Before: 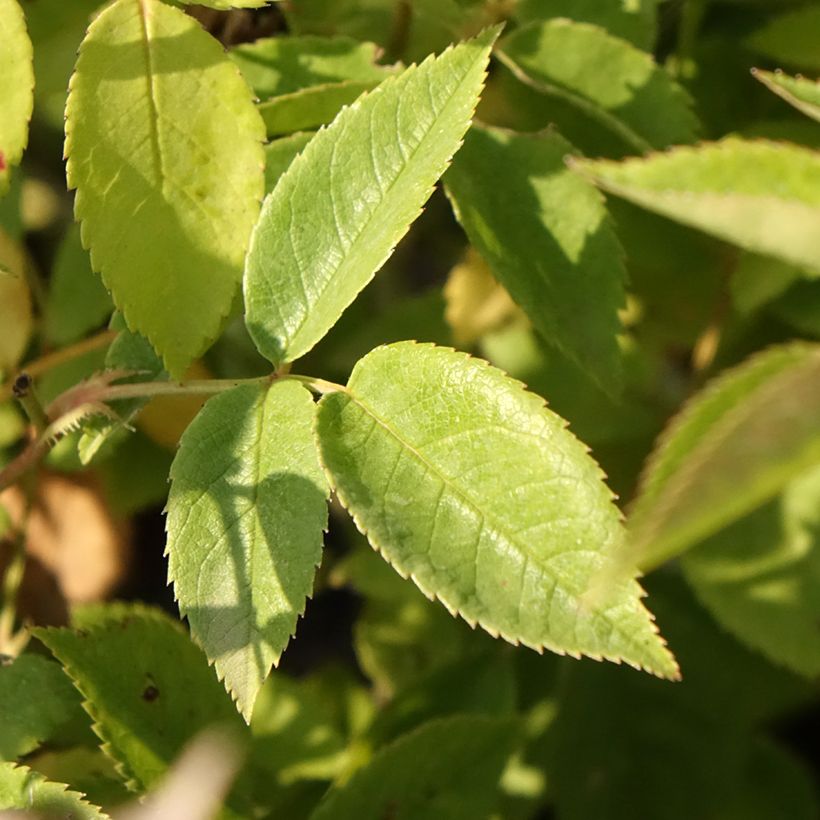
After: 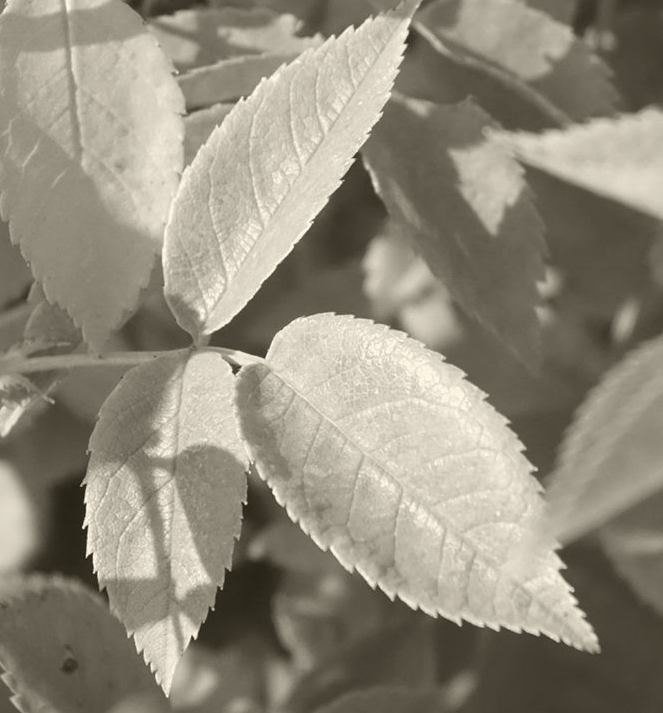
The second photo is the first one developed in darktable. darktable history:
colorize: hue 41.44°, saturation 22%, source mix 60%, lightness 10.61%
exposure: black level correction 0, exposure 1.45 EV, compensate exposure bias true, compensate highlight preservation false
crop: left 9.929%, top 3.475%, right 9.188%, bottom 9.529%
